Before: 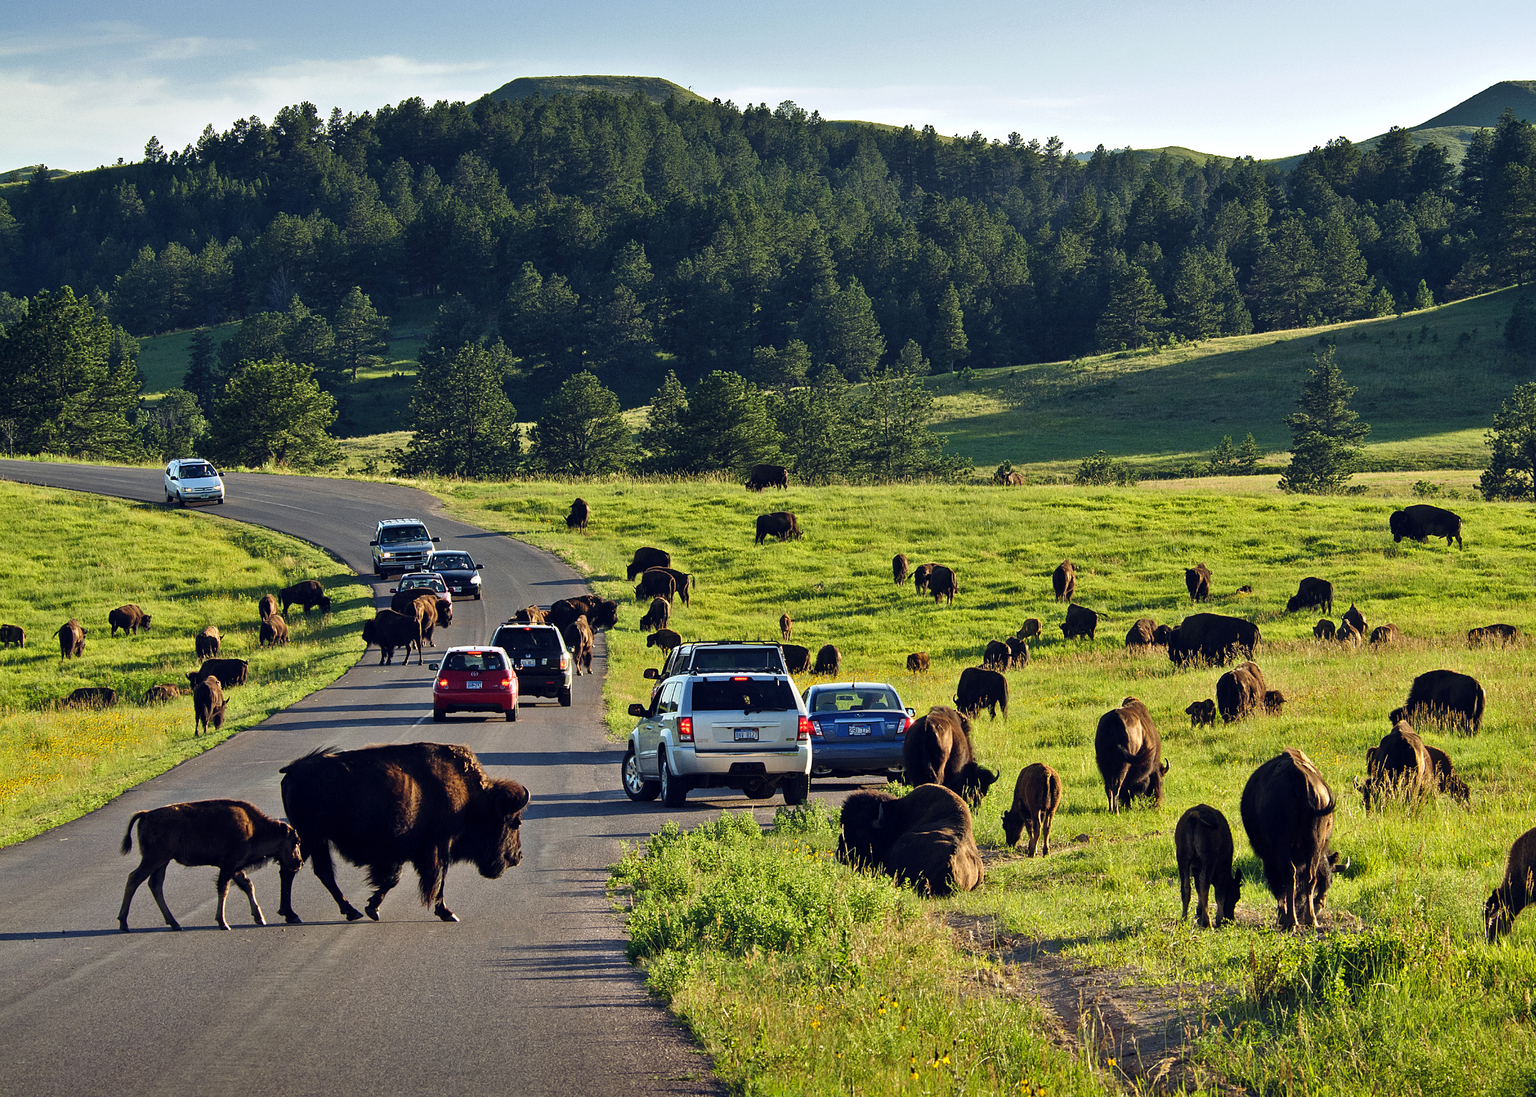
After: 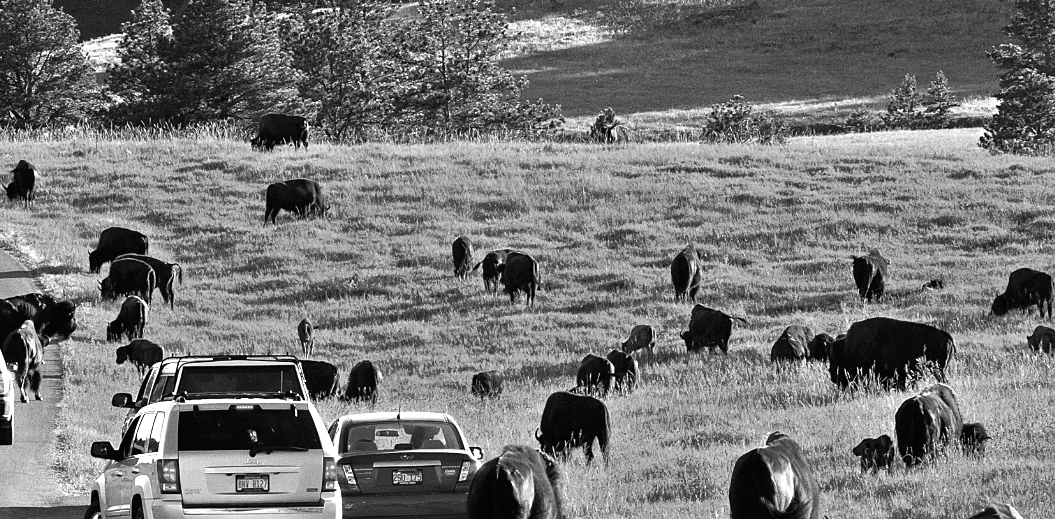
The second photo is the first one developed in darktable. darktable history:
exposure: black level correction 0, exposure 1.1 EV, compensate highlight preservation false
crop: left 36.607%, top 34.735%, right 13.146%, bottom 30.611%
monochrome: a -11.7, b 1.62, size 0.5, highlights 0.38
